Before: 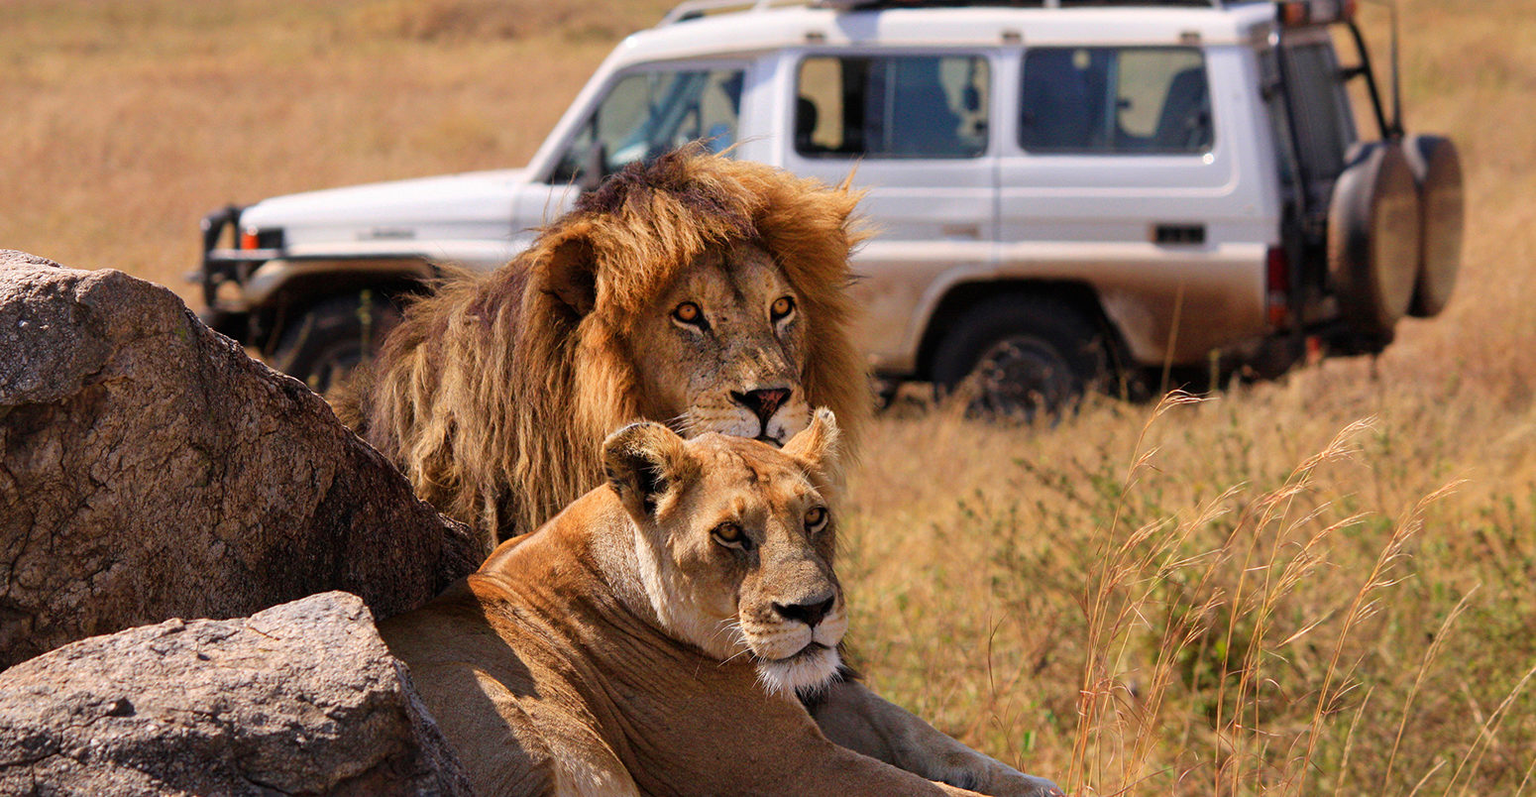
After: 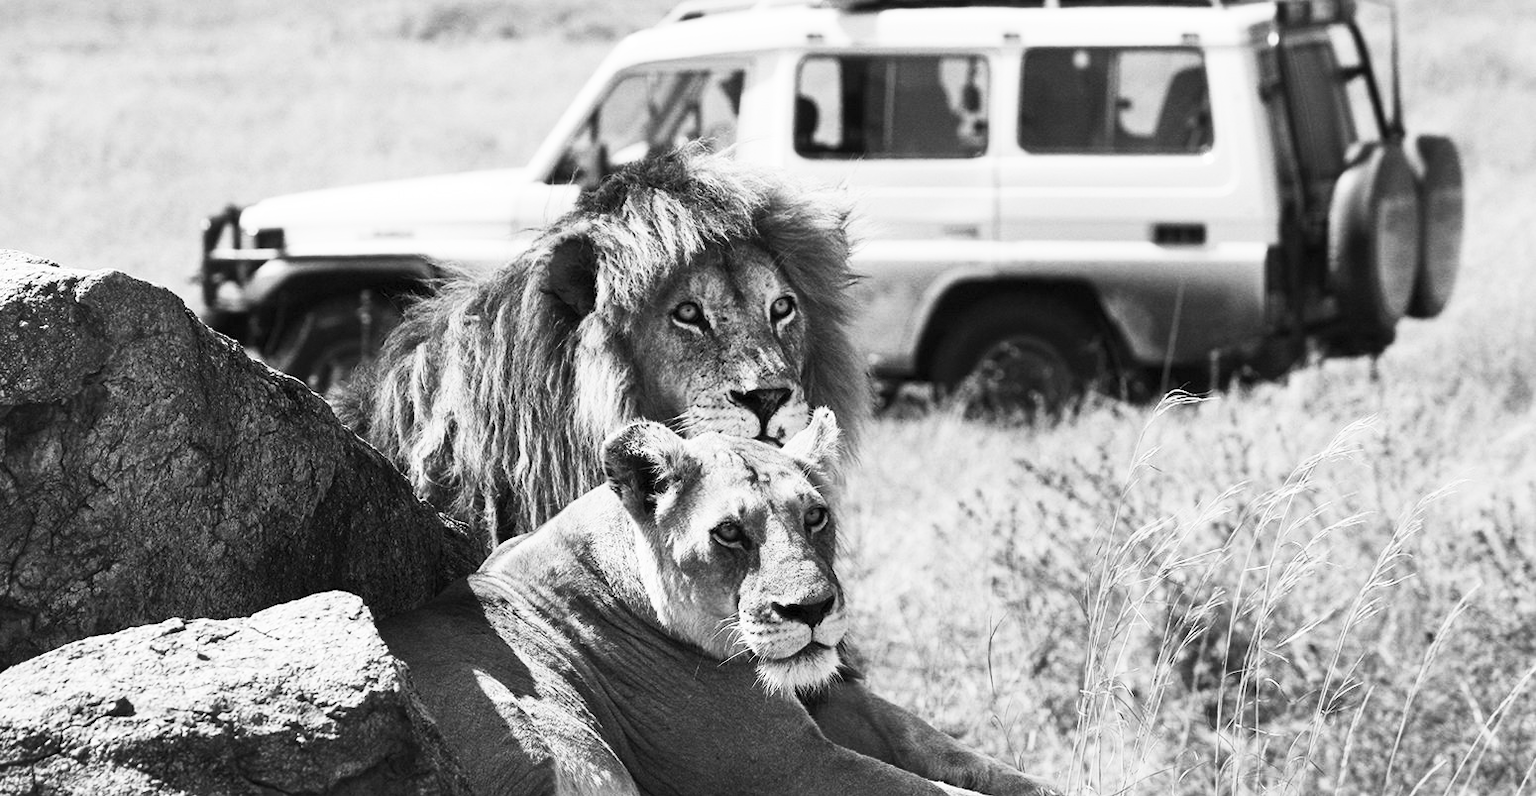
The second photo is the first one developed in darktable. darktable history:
contrast brightness saturation: contrast 0.526, brightness 0.452, saturation -0.998
